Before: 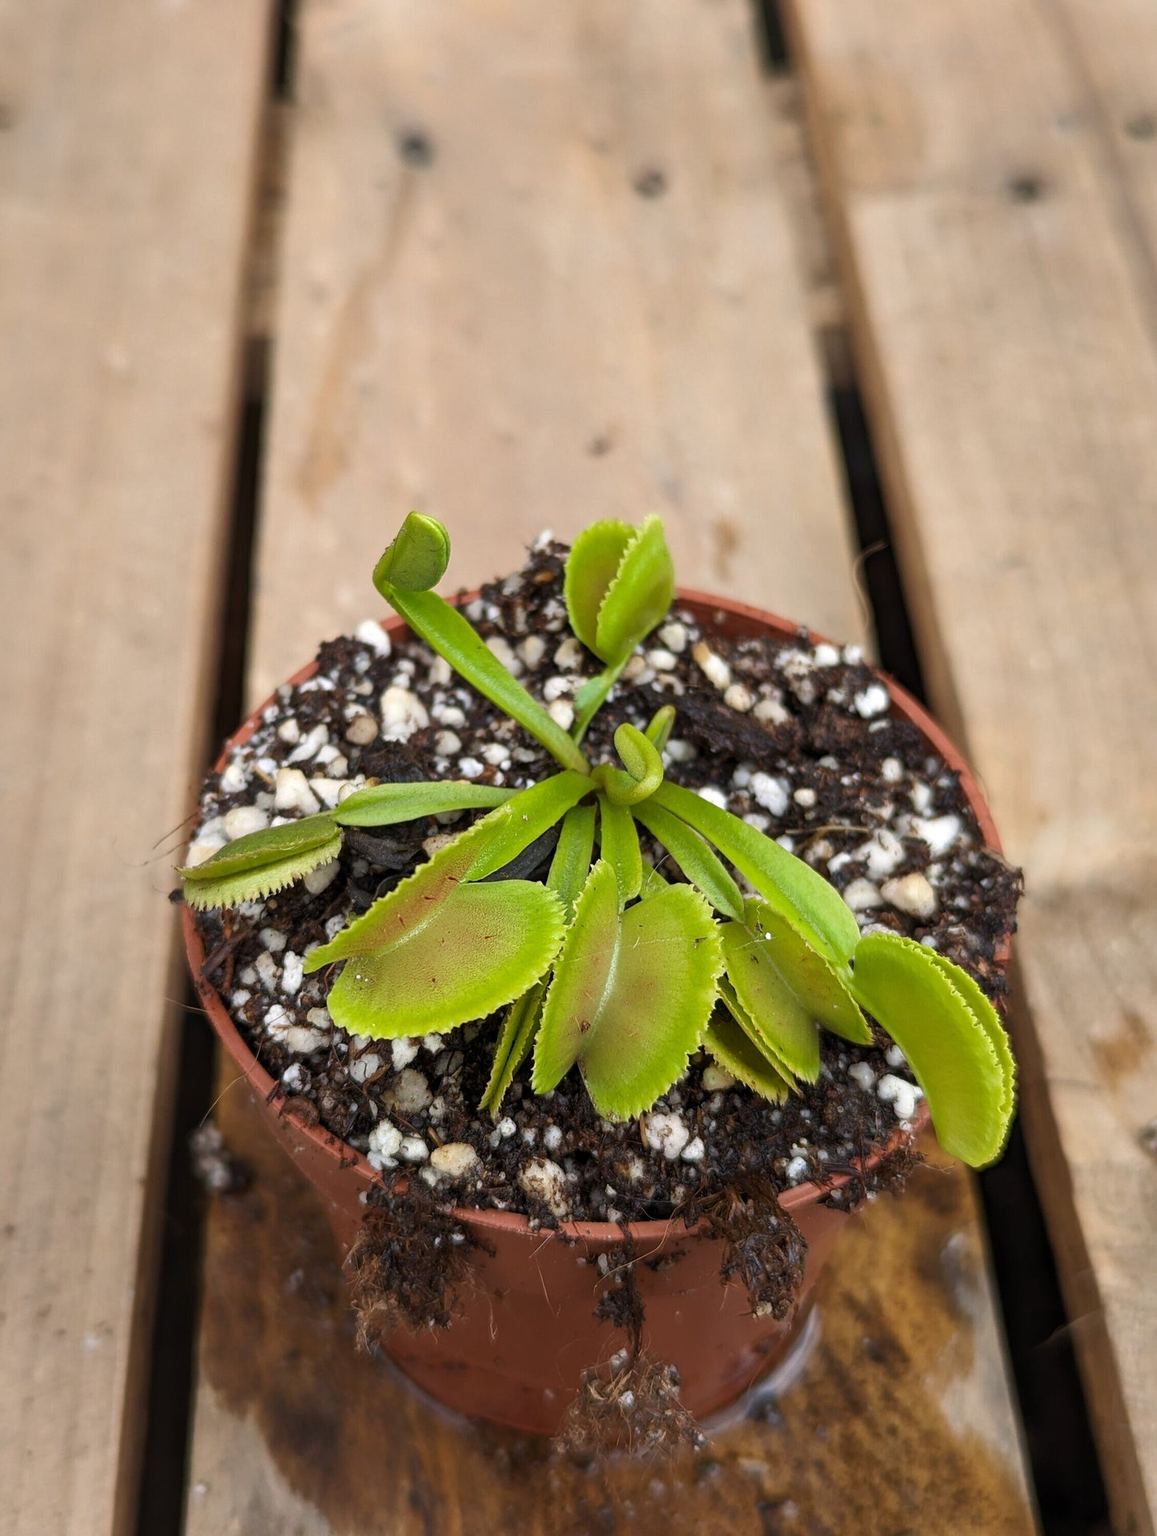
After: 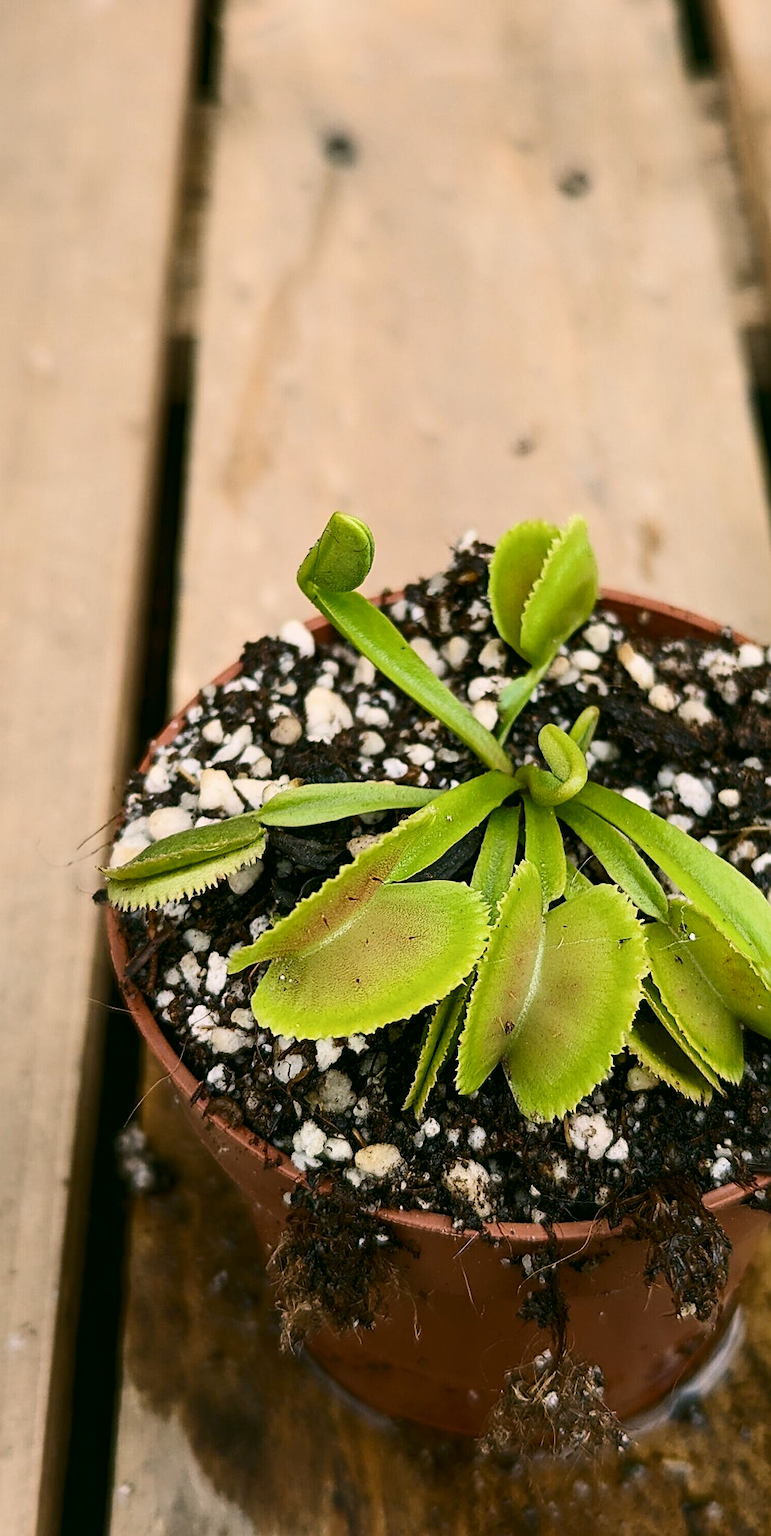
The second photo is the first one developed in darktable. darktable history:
exposure: compensate highlight preservation false
filmic rgb: black relative exposure -15 EV, white relative exposure 3 EV, threshold 6 EV, target black luminance 0%, hardness 9.27, latitude 99%, contrast 0.912, shadows ↔ highlights balance 0.505%, add noise in highlights 0, color science v3 (2019), use custom middle-gray values true, iterations of high-quality reconstruction 0, contrast in highlights soft, enable highlight reconstruction true
contrast brightness saturation: contrast 0.28
tone equalizer: on, module defaults
color correction: highlights a* 4.02, highlights b* 4.98, shadows a* -7.55, shadows b* 4.98
crop and rotate: left 6.617%, right 26.717%
sharpen: on, module defaults
